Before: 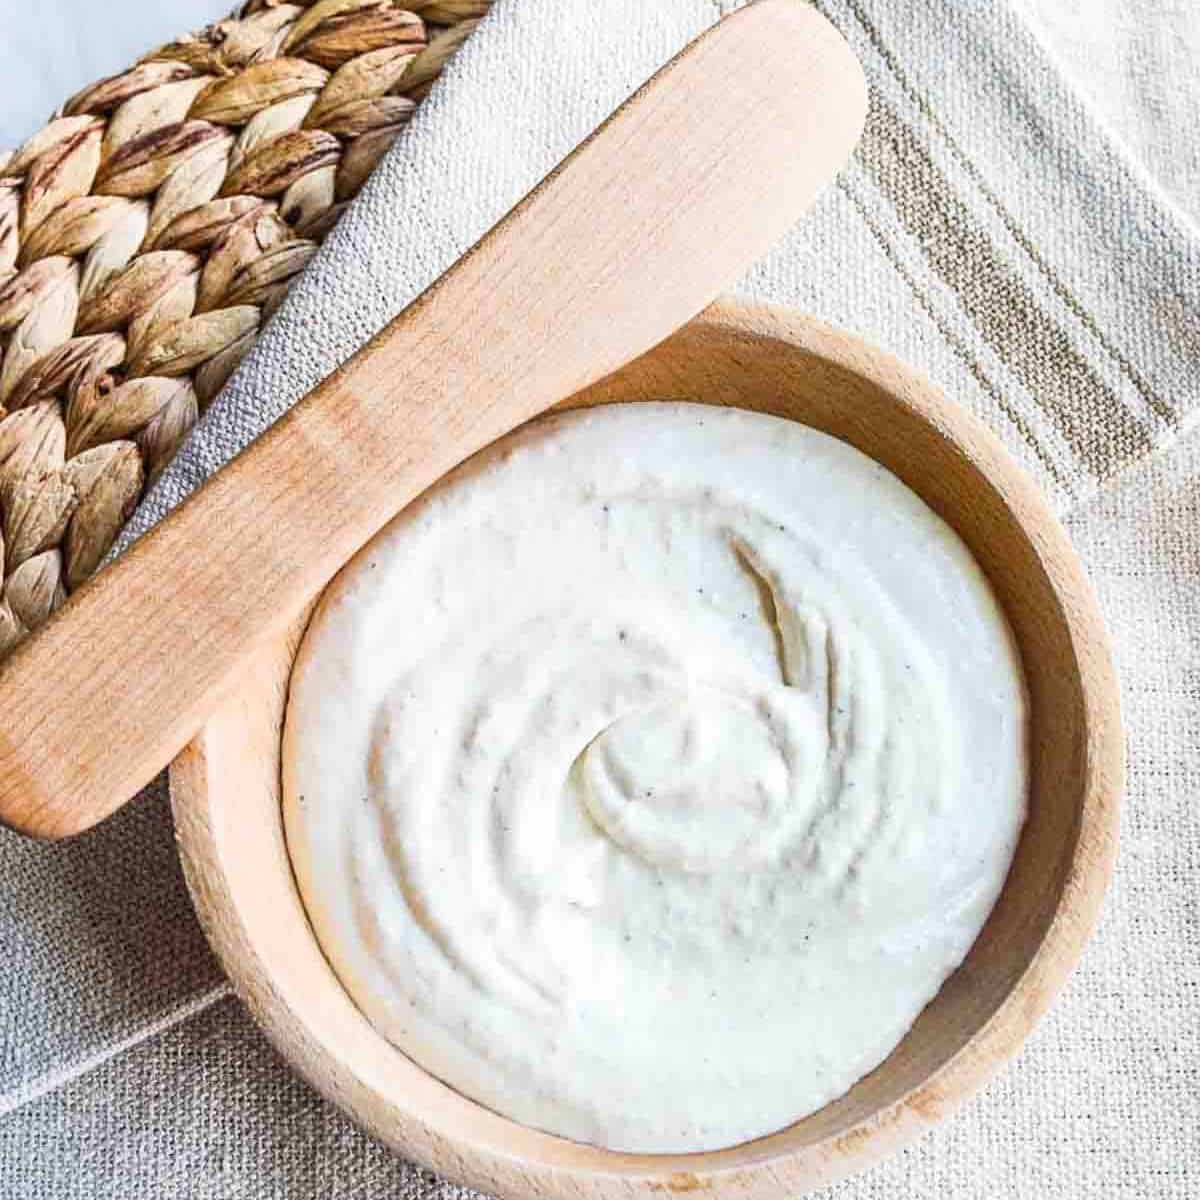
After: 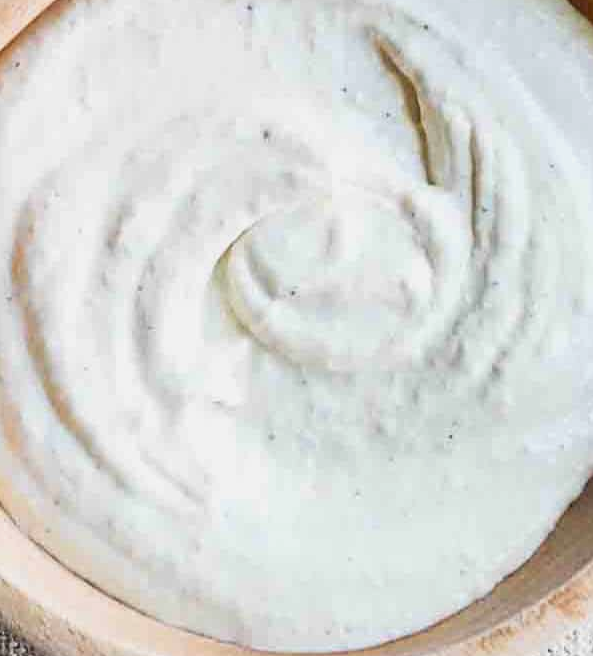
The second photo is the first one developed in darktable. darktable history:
exposure: exposure -0.153 EV, compensate highlight preservation false
crop: left 29.672%, top 41.786%, right 20.851%, bottom 3.487%
